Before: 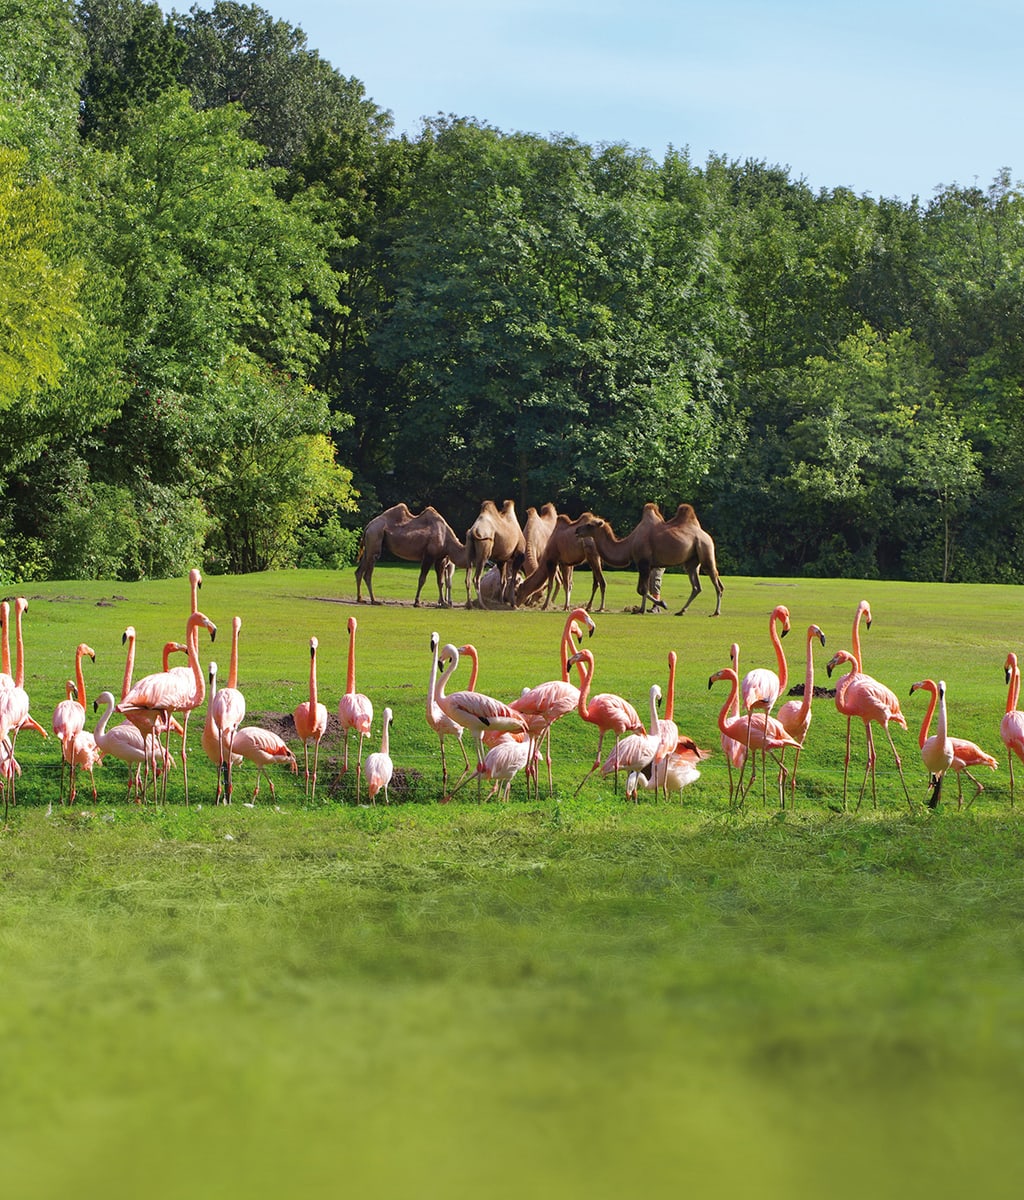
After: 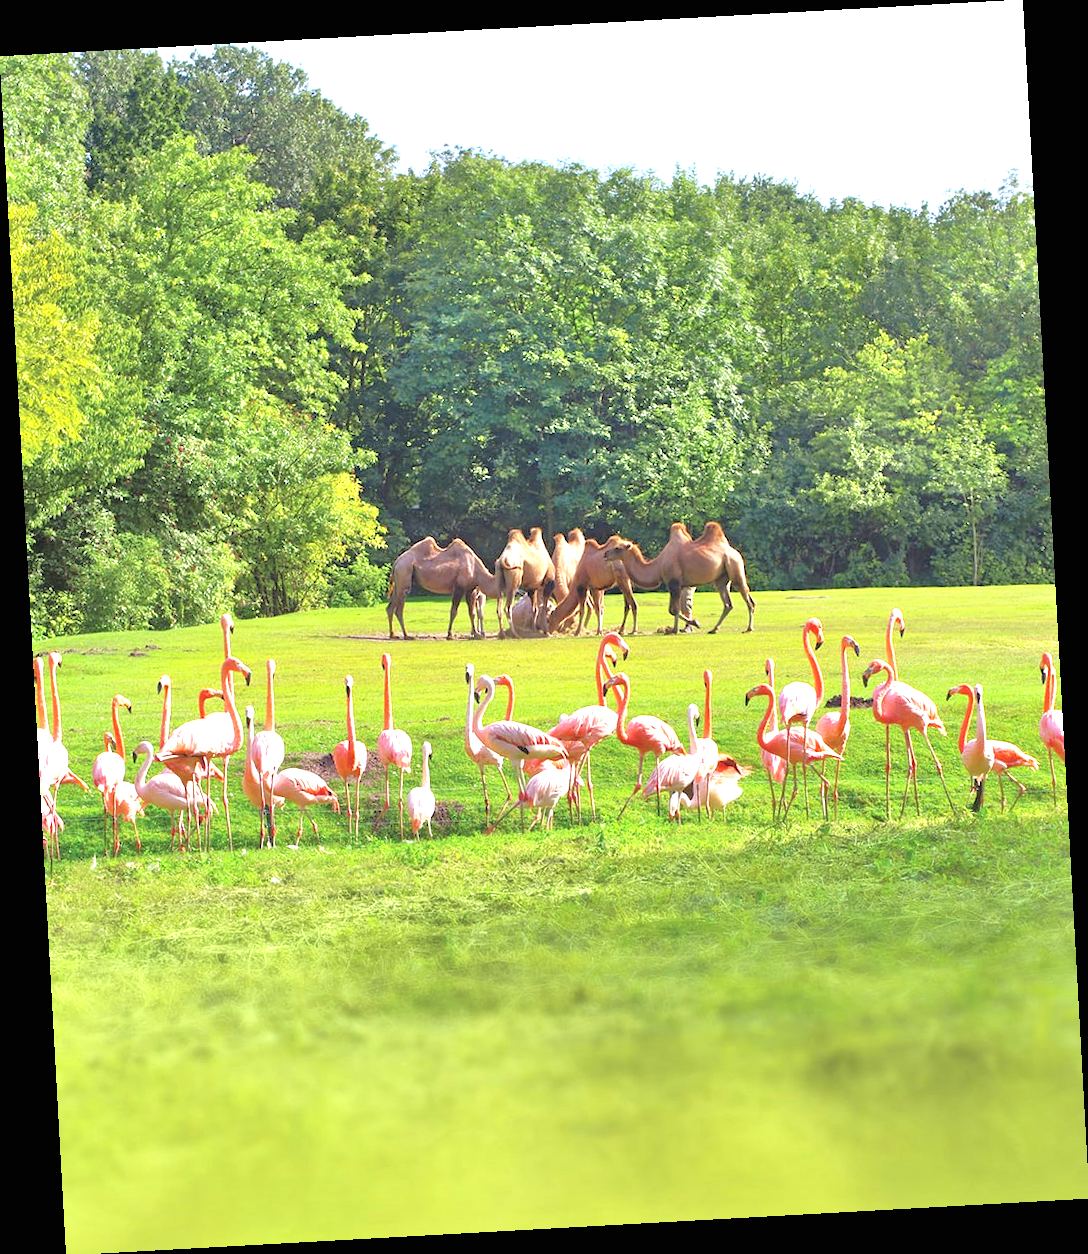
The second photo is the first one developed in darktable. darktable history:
exposure: black level correction 0, exposure 1.2 EV, compensate highlight preservation false
rotate and perspective: rotation -3.18°, automatic cropping off
tone equalizer: -7 EV 0.15 EV, -6 EV 0.6 EV, -5 EV 1.15 EV, -4 EV 1.33 EV, -3 EV 1.15 EV, -2 EV 0.6 EV, -1 EV 0.15 EV, mask exposure compensation -0.5 EV
